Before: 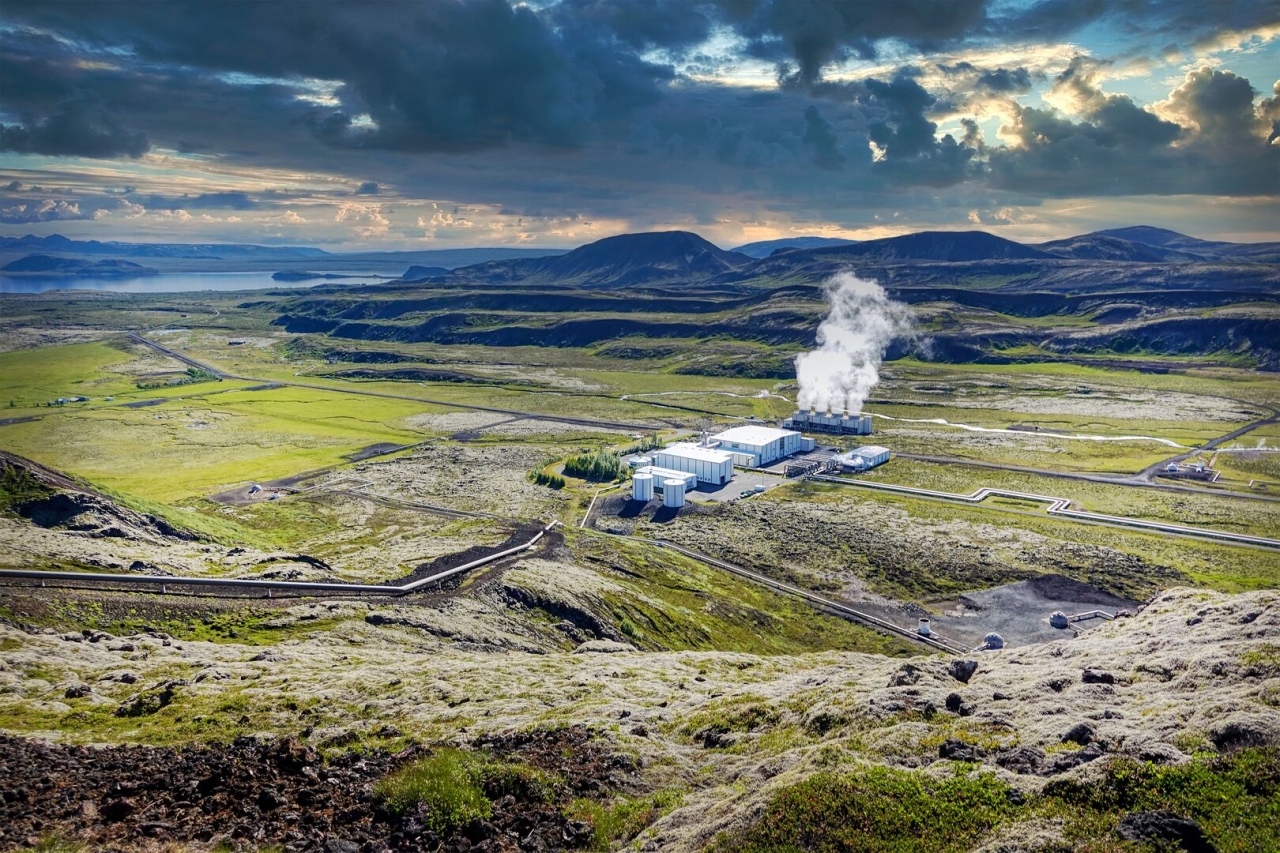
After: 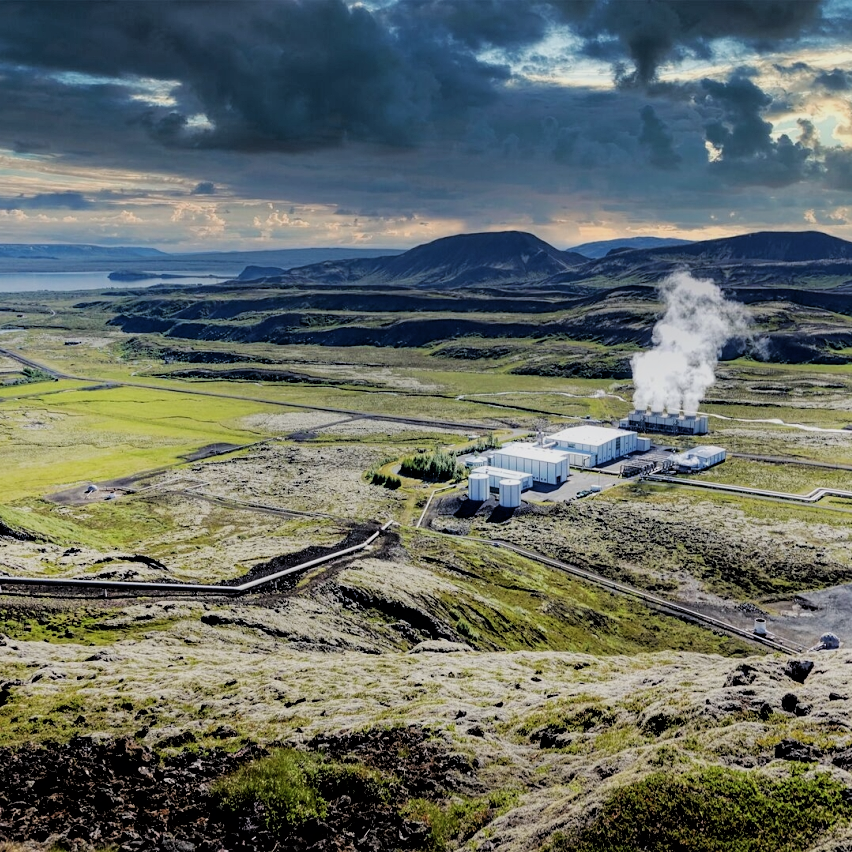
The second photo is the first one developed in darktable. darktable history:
contrast brightness saturation: saturation -0.067
crop and rotate: left 12.82%, right 20.601%
filmic rgb: black relative exposure -3.3 EV, white relative exposure 3.45 EV, hardness 2.37, contrast 1.103
